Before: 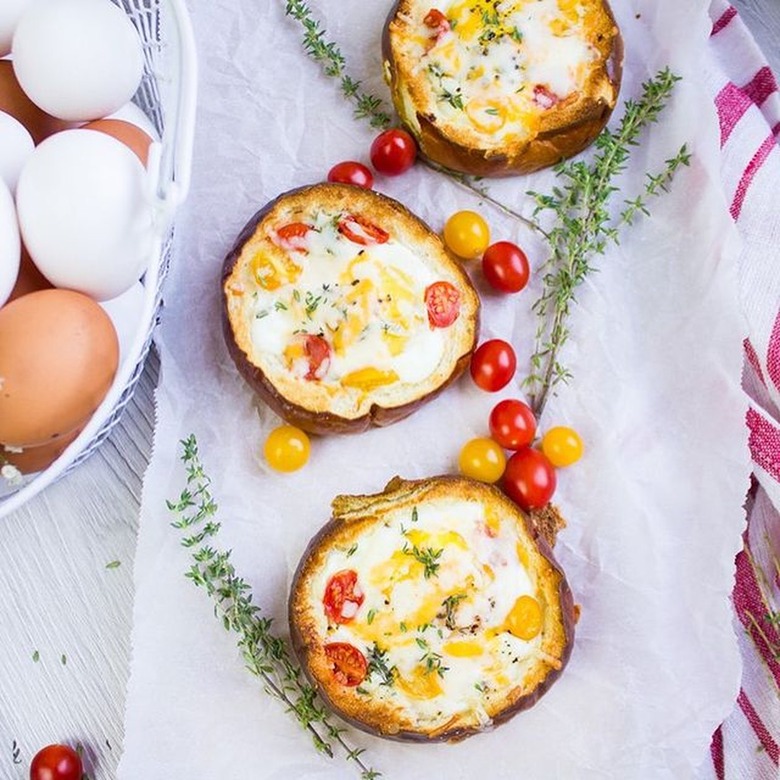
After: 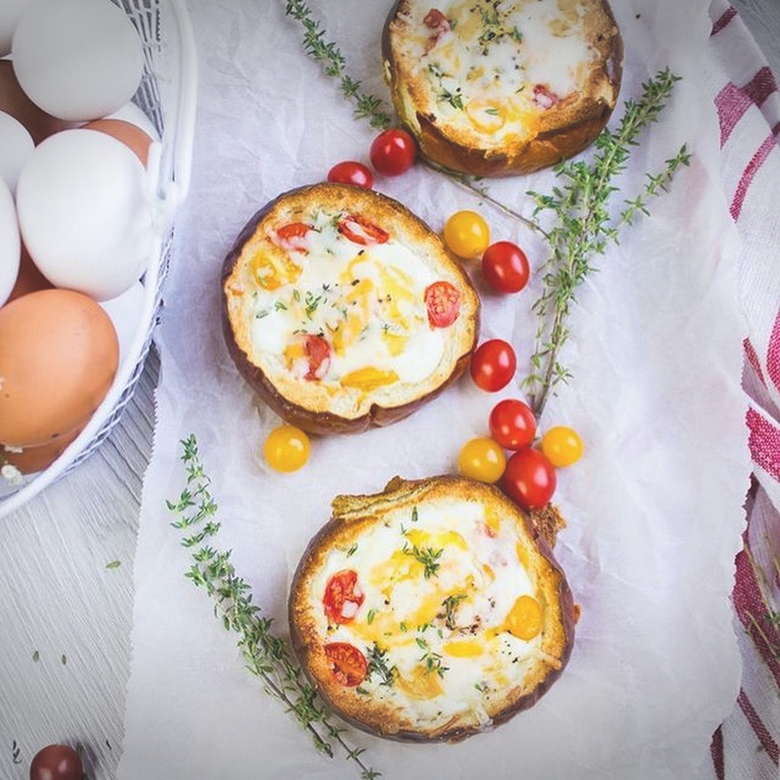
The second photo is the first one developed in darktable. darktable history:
vignetting: fall-off start 99.92%, width/height ratio 1.302
exposure: black level correction -0.021, exposure -0.037 EV, compensate highlight preservation false
